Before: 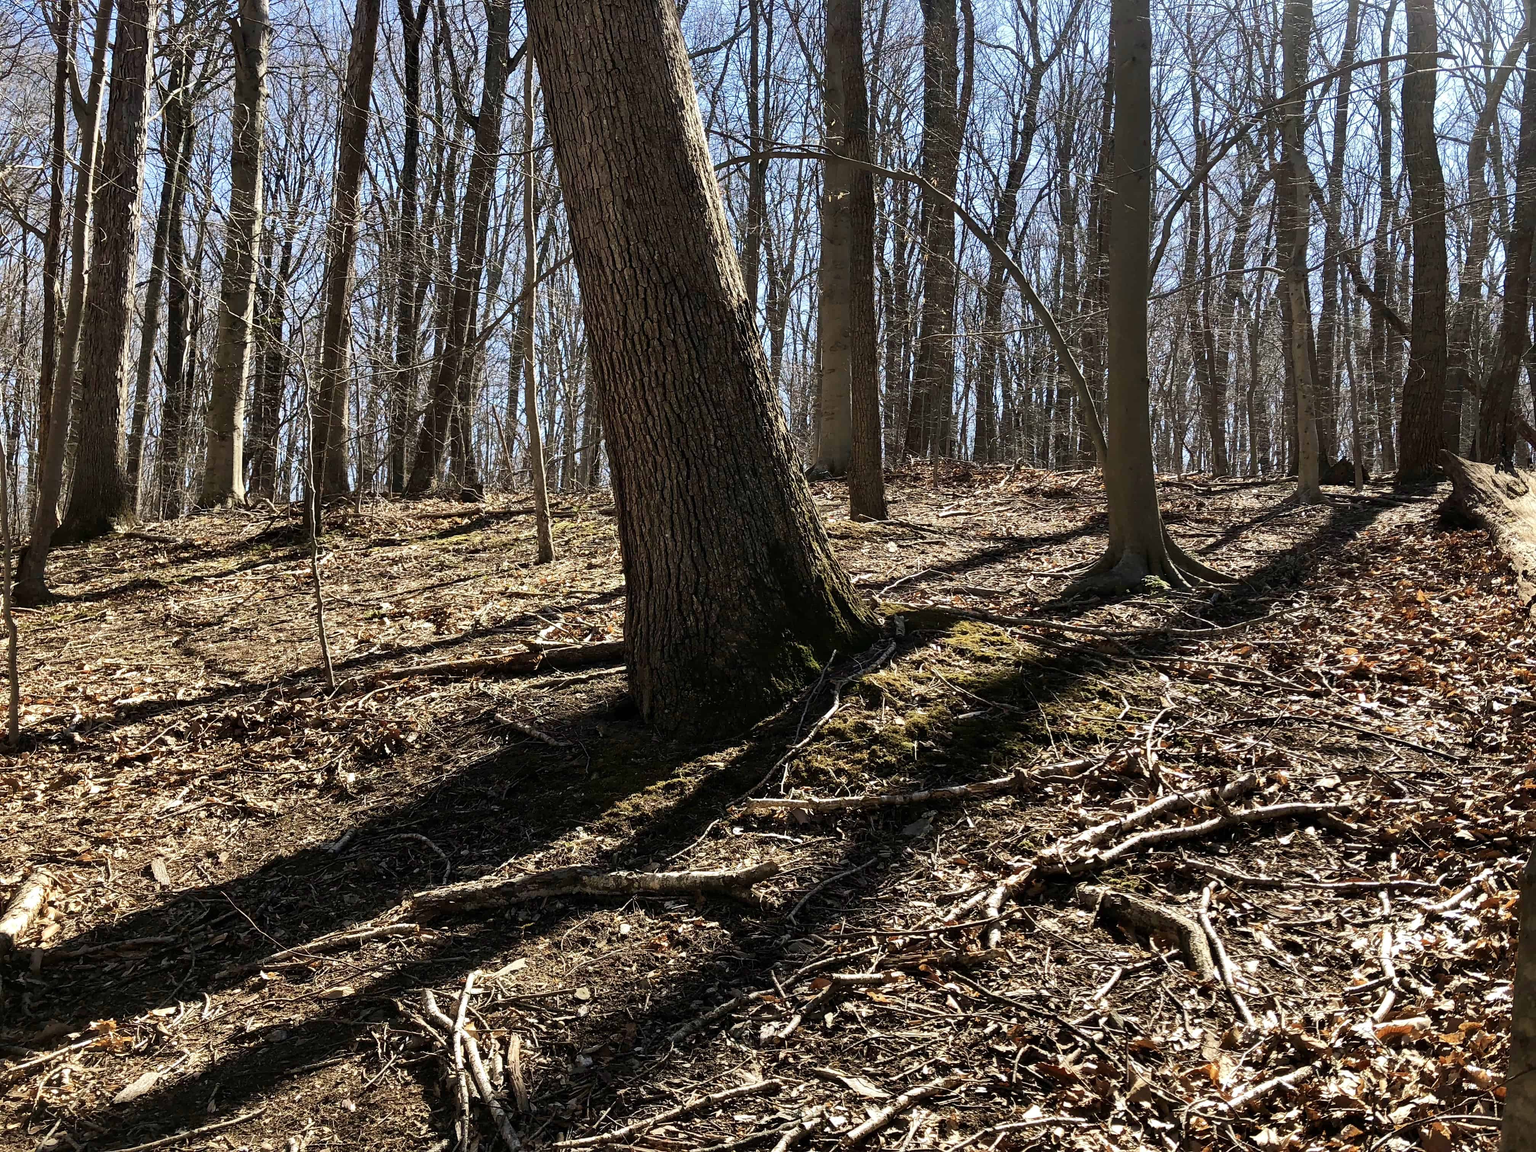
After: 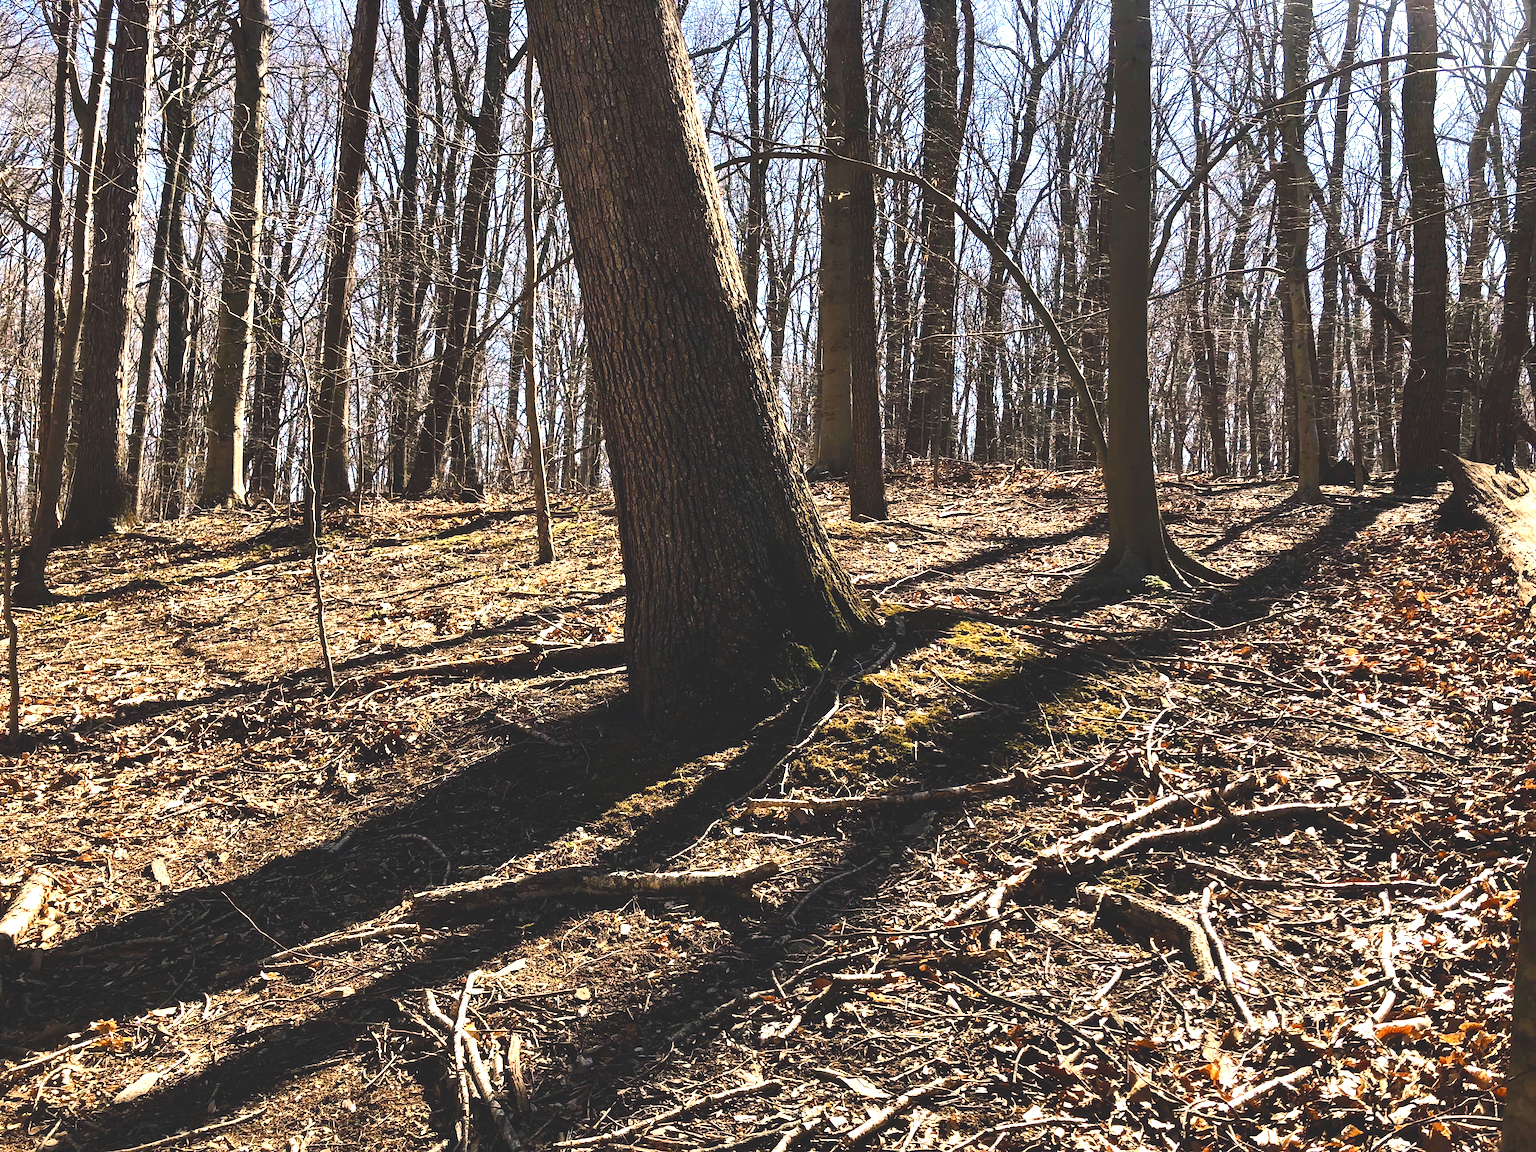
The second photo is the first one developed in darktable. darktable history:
color balance rgb: shadows lift › chroma 2%, shadows lift › hue 247.2°, power › chroma 0.3%, power › hue 25.2°, highlights gain › chroma 3%, highlights gain › hue 60°, global offset › luminance 2%, perceptual saturation grading › global saturation 20%, perceptual saturation grading › highlights -20%, perceptual saturation grading › shadows 30%
tone equalizer: -8 EV -0.75 EV, -7 EV -0.7 EV, -6 EV -0.6 EV, -5 EV -0.4 EV, -3 EV 0.4 EV, -2 EV 0.6 EV, -1 EV 0.7 EV, +0 EV 0.75 EV, edges refinement/feathering 500, mask exposure compensation -1.57 EV, preserve details no
